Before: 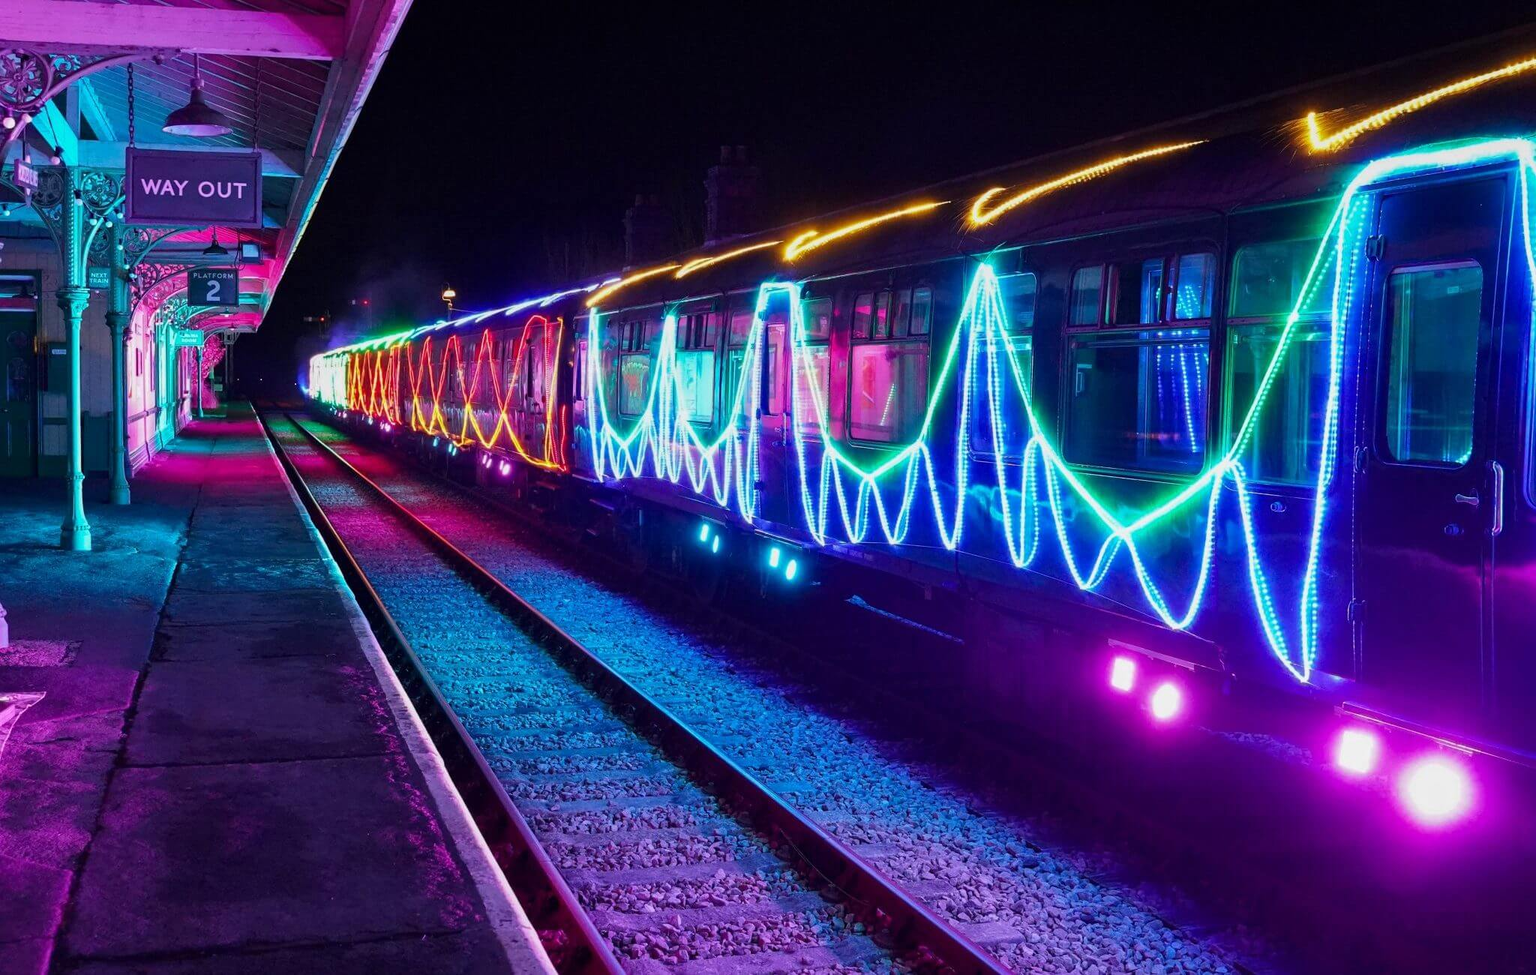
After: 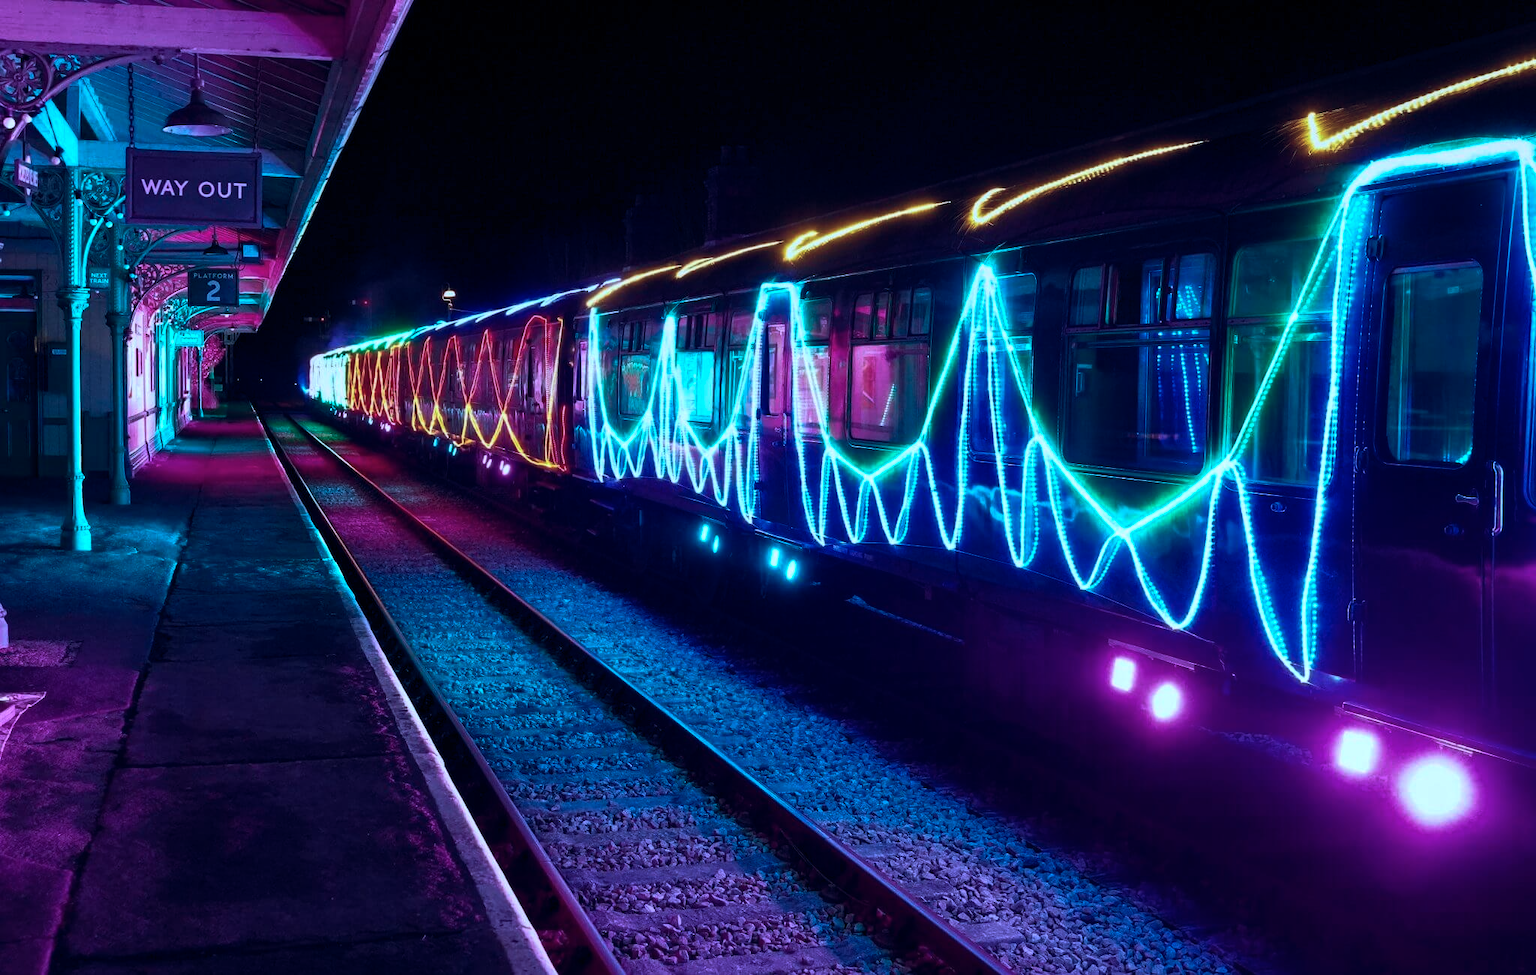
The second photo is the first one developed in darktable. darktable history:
color balance rgb: global offset › chroma 0.258%, global offset › hue 258.11°, perceptual saturation grading › global saturation 11.466%, perceptual brilliance grading › highlights 3.737%, perceptual brilliance grading › mid-tones -18.883%, perceptual brilliance grading › shadows -40.863%
color correction: highlights a* -9.87, highlights b* -21.56
